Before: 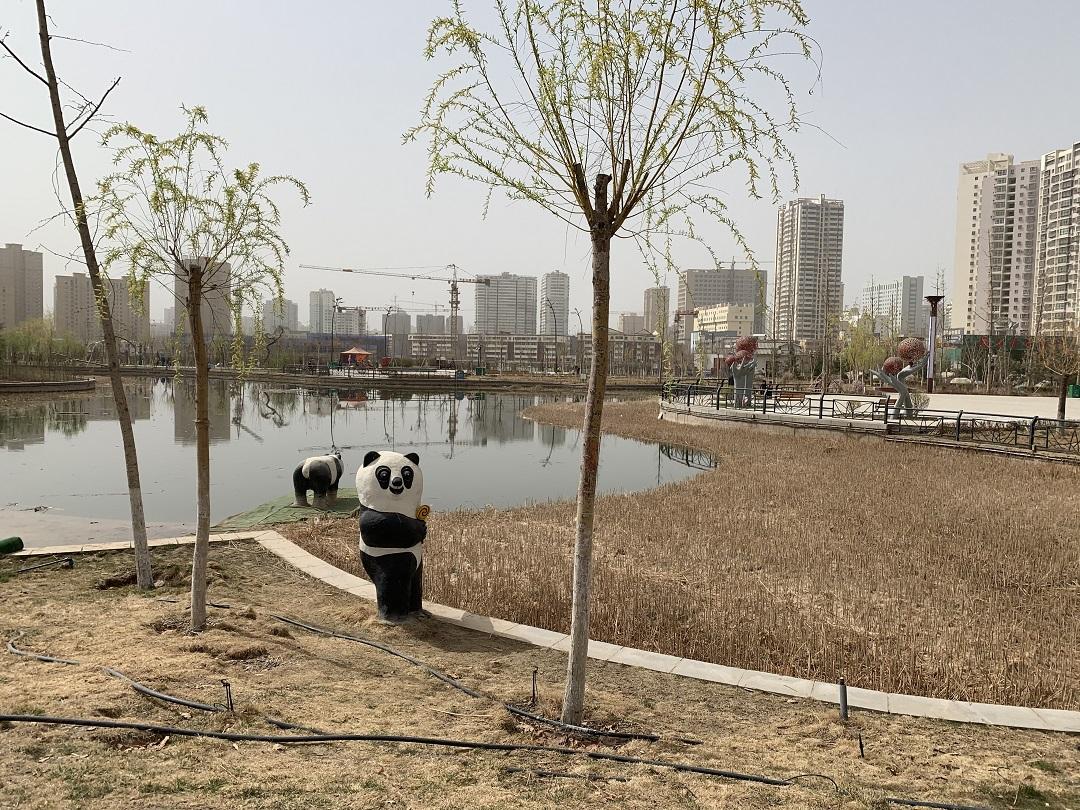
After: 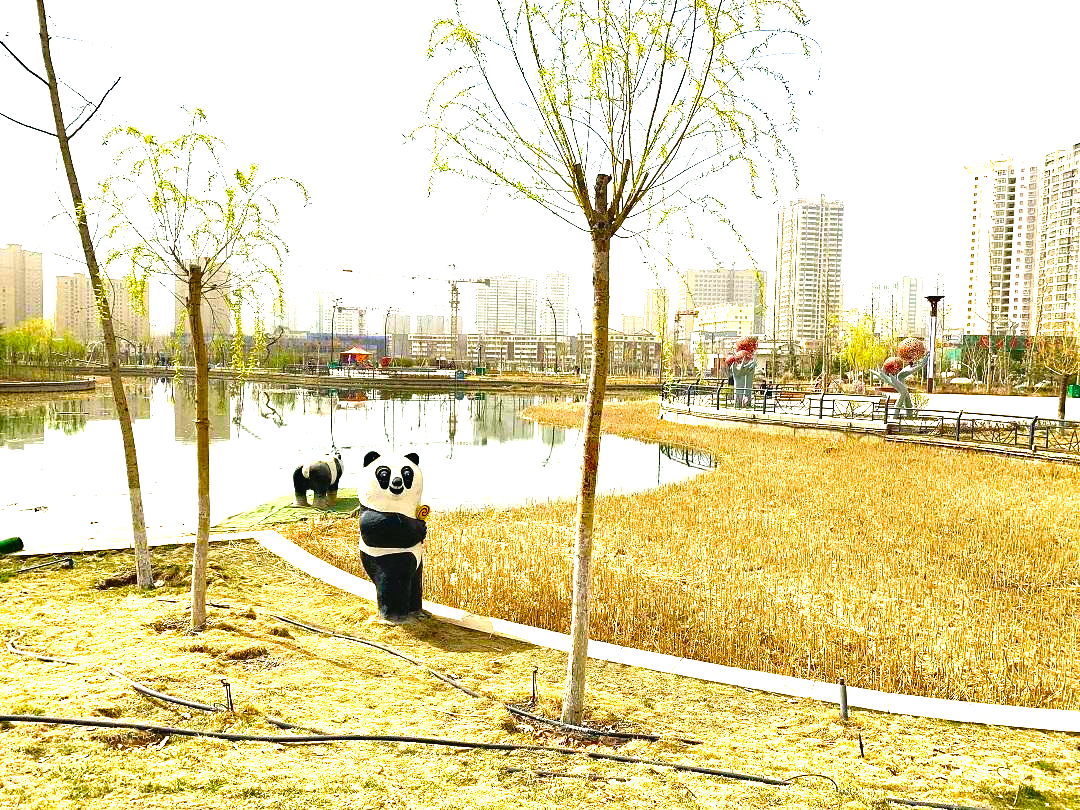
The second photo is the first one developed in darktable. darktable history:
color balance rgb: shadows lift › chroma 2.037%, shadows lift › hue 187.03°, global offset › luminance 0.22%, global offset › hue 171.86°, linear chroma grading › global chroma 19.83%, perceptual saturation grading › global saturation 26.887%, perceptual saturation grading › highlights -28.465%, perceptual saturation grading › mid-tones 15.187%, perceptual saturation grading › shadows 33.827%, global vibrance 20%
haze removal: adaptive false
levels: levels [0, 0.281, 0.562]
